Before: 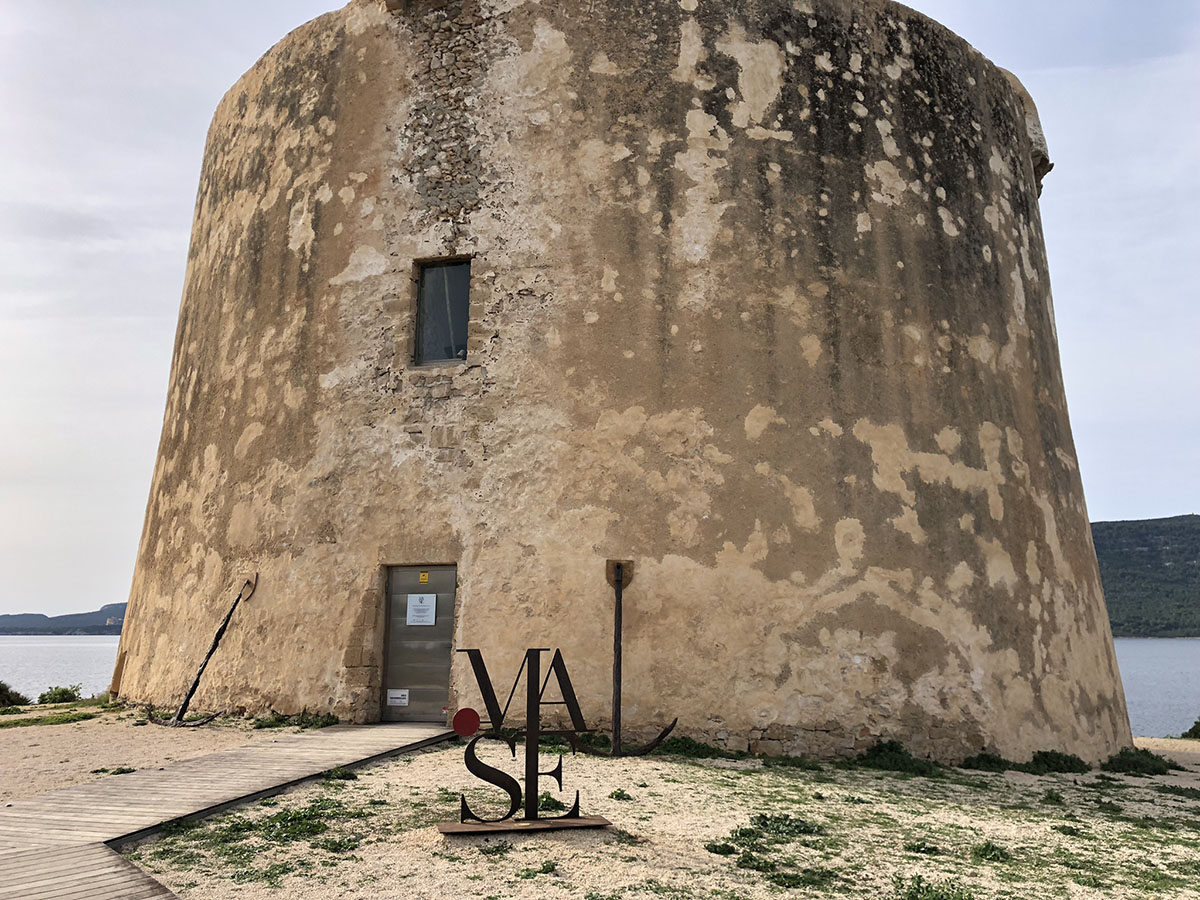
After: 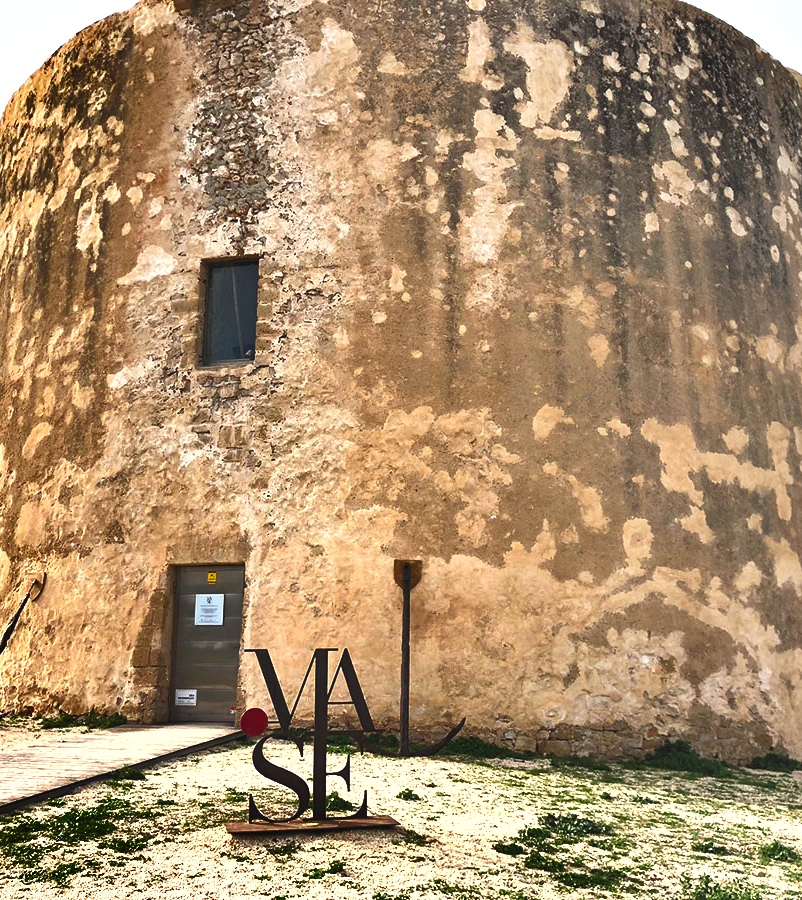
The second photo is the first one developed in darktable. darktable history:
crop and rotate: left 17.732%, right 15.423%
shadows and highlights: white point adjustment 0.1, highlights -70, soften with gaussian
exposure: black level correction -0.005, exposure 1.002 EV, compensate highlight preservation false
contrast brightness saturation: contrast 0.03, brightness 0.06, saturation 0.13
